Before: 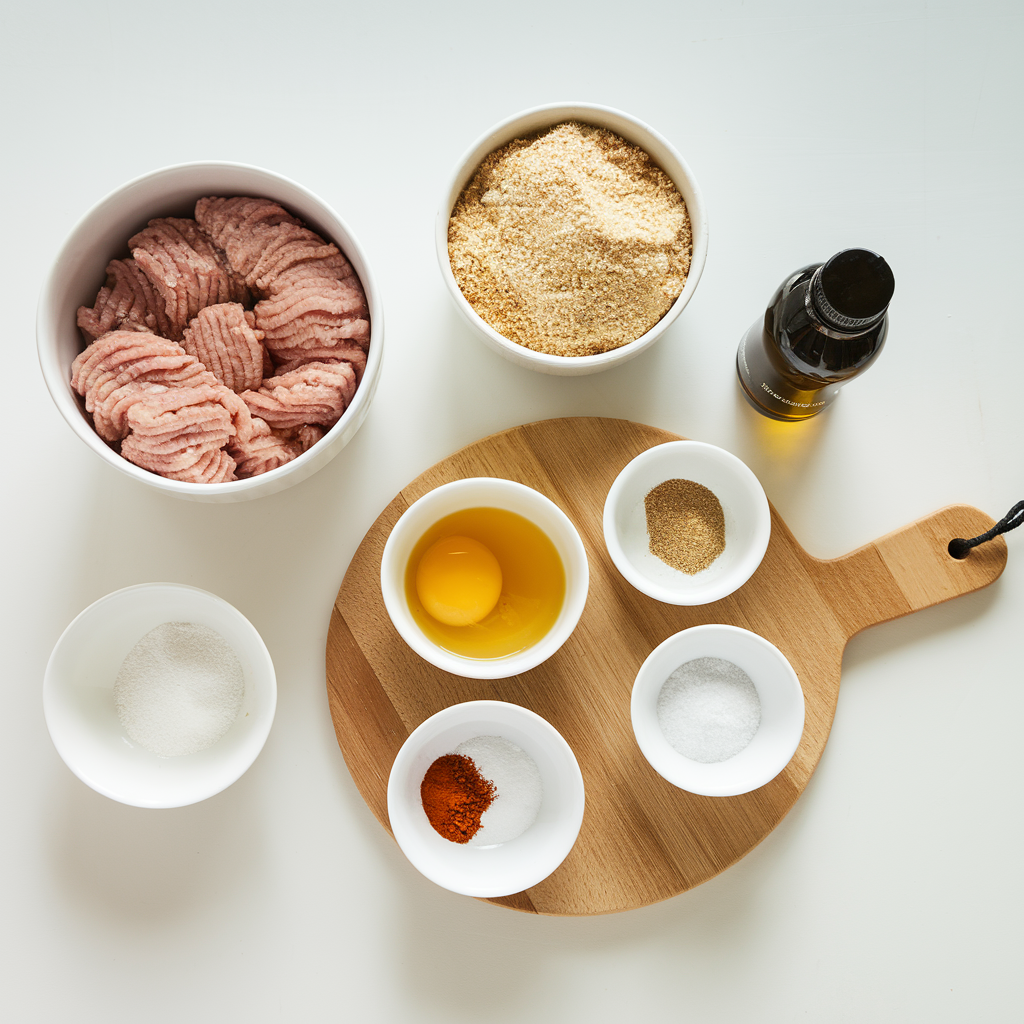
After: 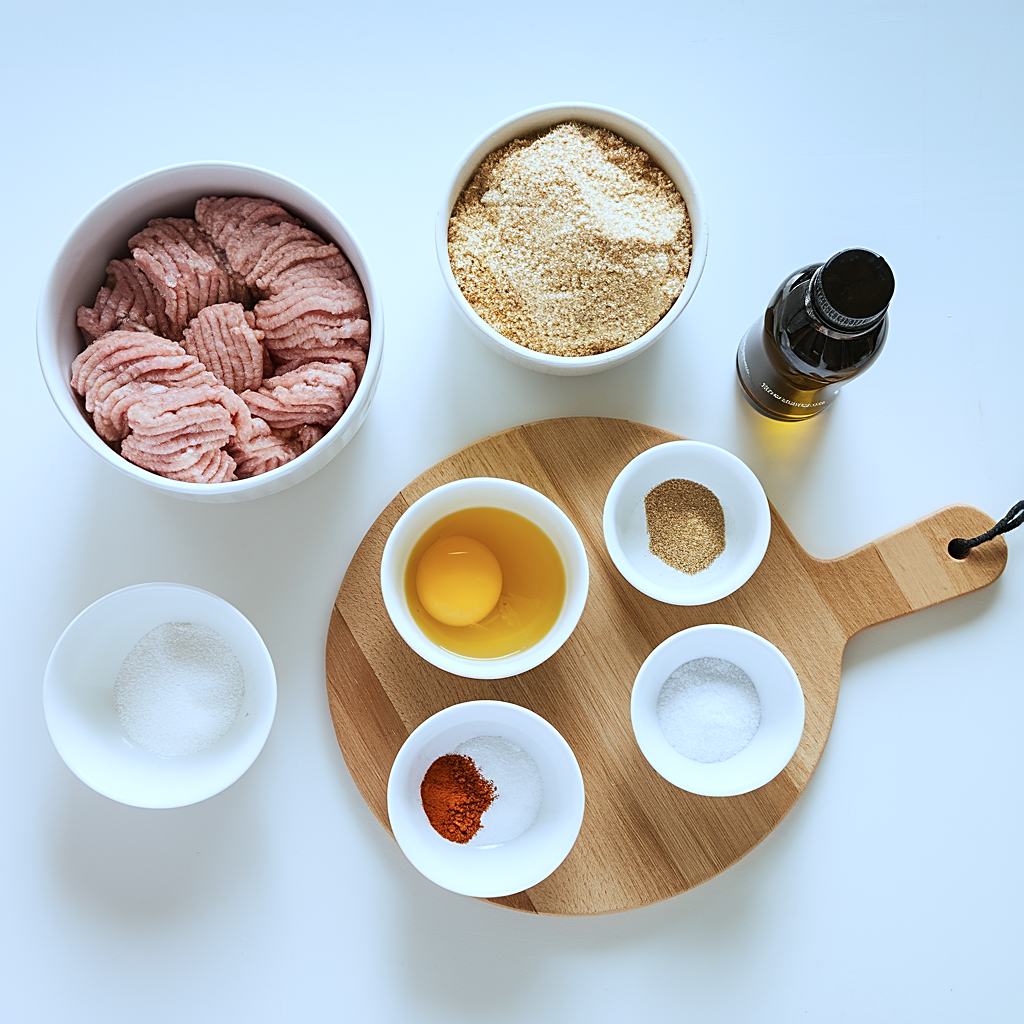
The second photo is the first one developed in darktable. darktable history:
sharpen: on, module defaults
color calibration: x 0.38, y 0.391, temperature 4086.74 K
rotate and perspective: automatic cropping original format, crop left 0, crop top 0
